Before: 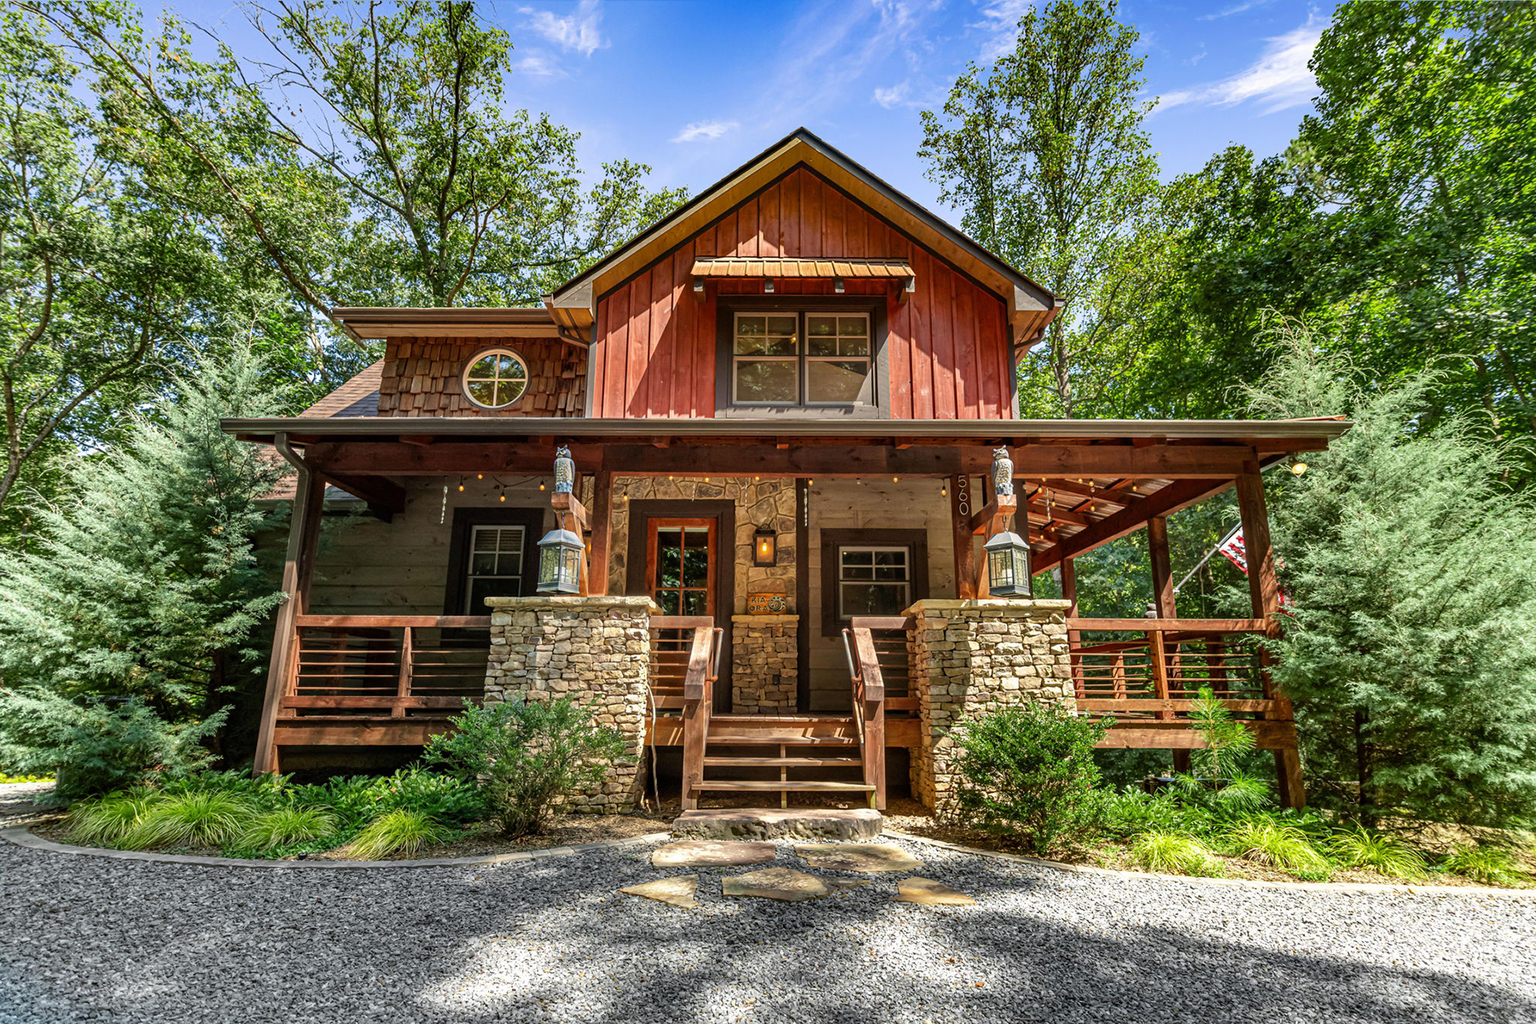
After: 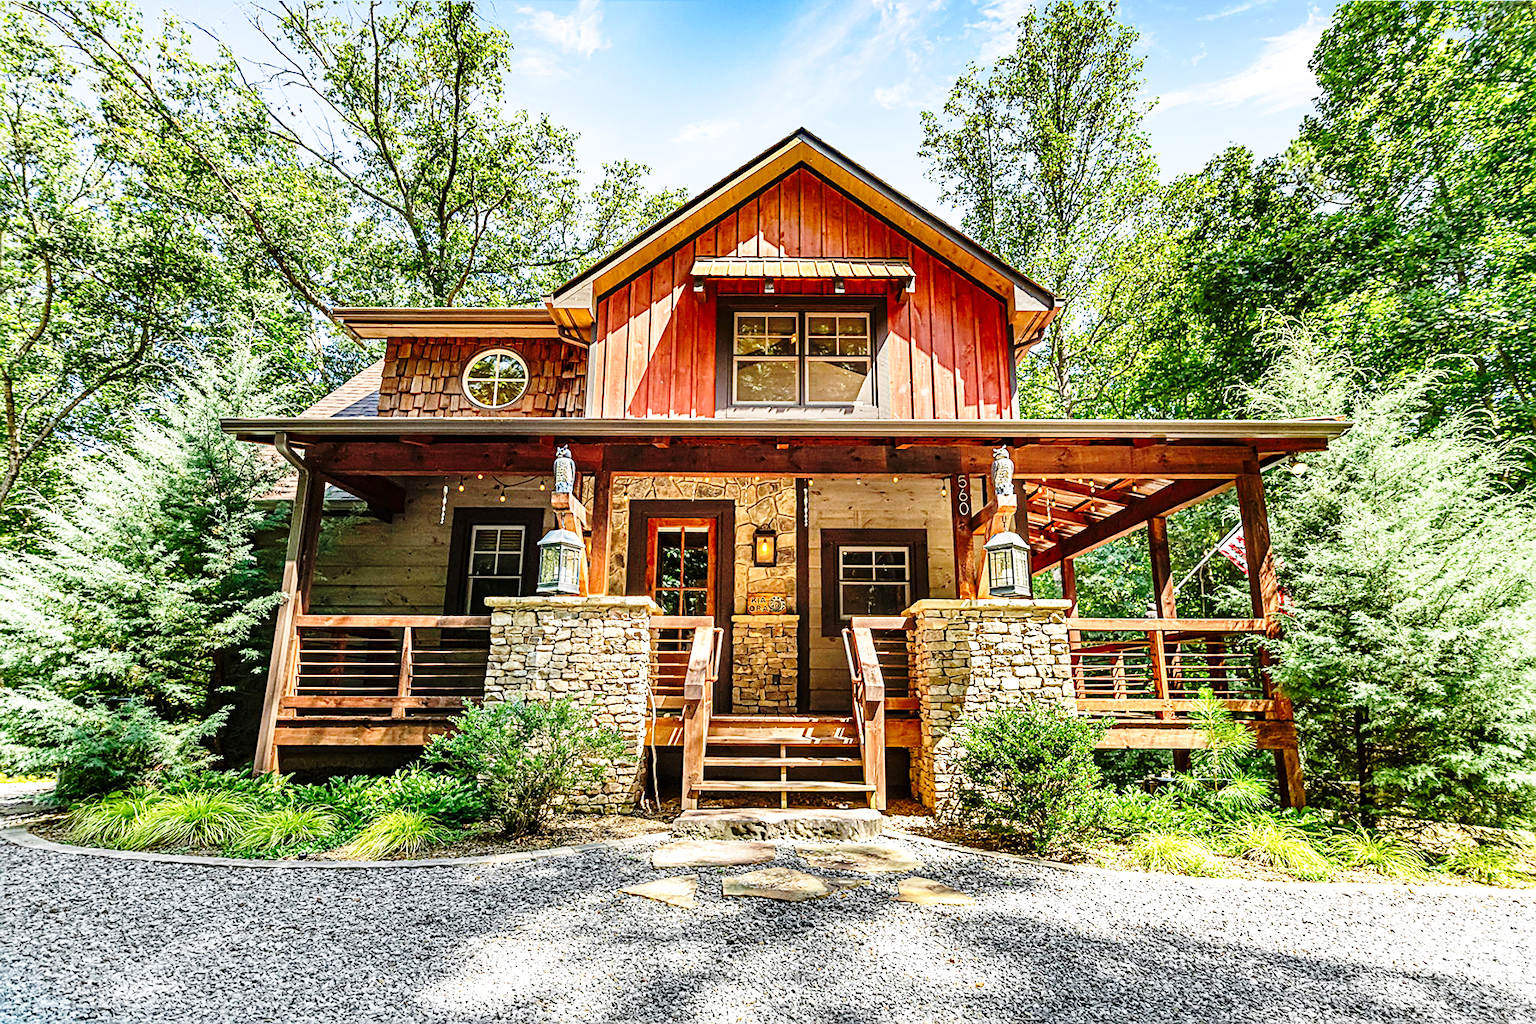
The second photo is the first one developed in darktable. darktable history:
sharpen: on, module defaults
base curve: curves: ch0 [(0, 0) (0.028, 0.03) (0.105, 0.232) (0.387, 0.748) (0.754, 0.968) (1, 1)], fusion 1, exposure shift 0.576, preserve colors none
